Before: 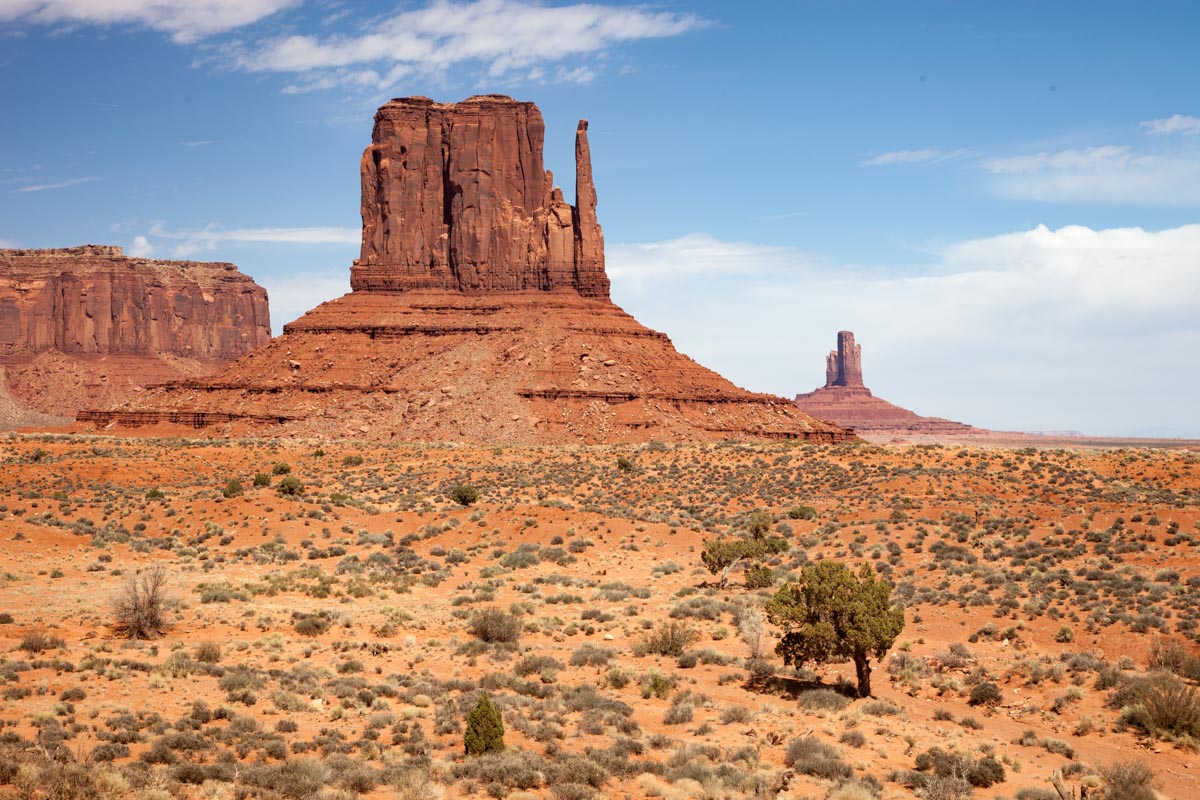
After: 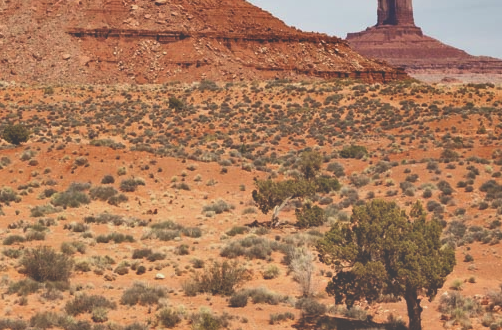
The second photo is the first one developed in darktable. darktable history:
crop: left 37.437%, top 45.165%, right 20.671%, bottom 13.54%
shadows and highlights: white point adjustment -3.52, highlights -63.79, soften with gaussian
exposure: black level correction -0.061, exposure -0.05 EV, compensate highlight preservation false
